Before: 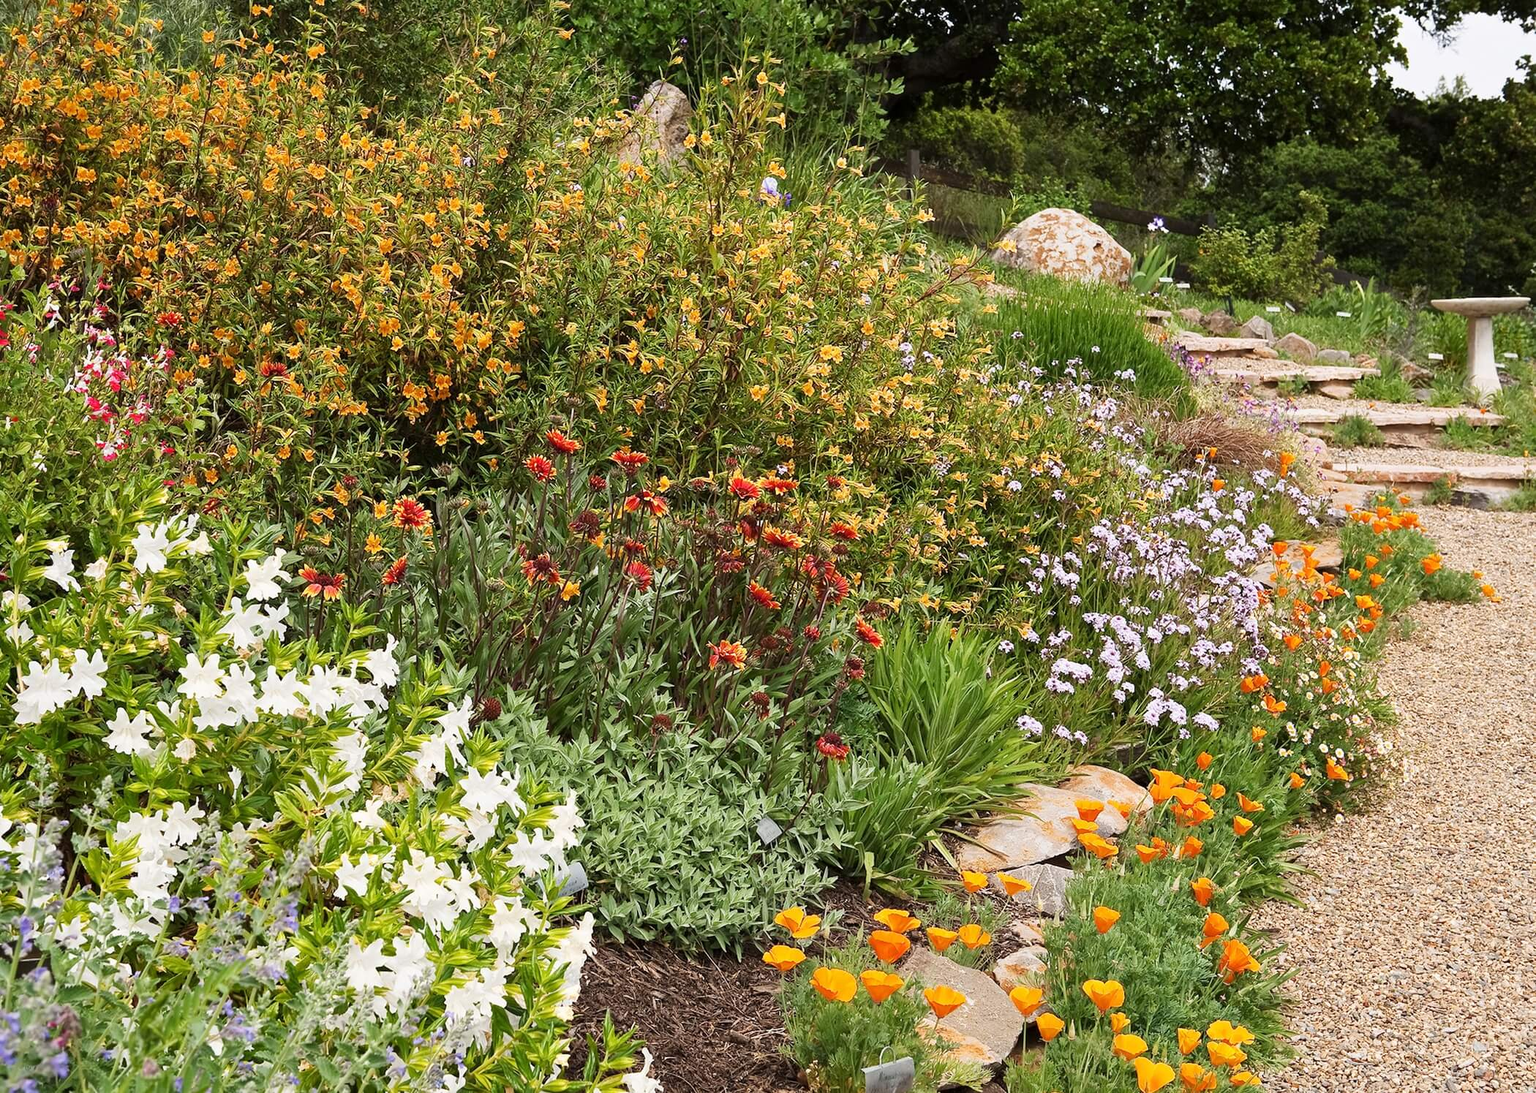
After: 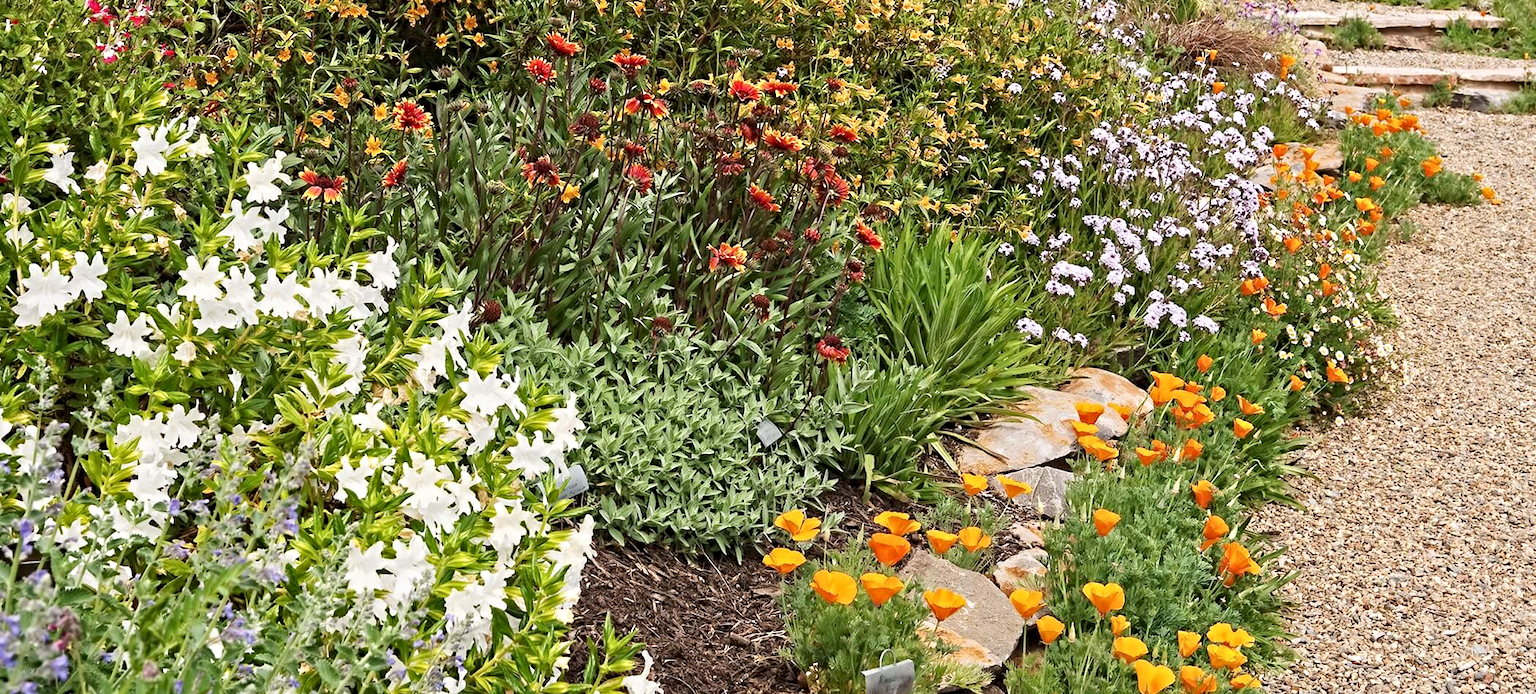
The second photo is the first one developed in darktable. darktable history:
contrast equalizer: y [[0.5, 0.5, 0.501, 0.63, 0.504, 0.5], [0.5 ×6], [0.5 ×6], [0 ×6], [0 ×6]]
crop and rotate: top 36.435%
